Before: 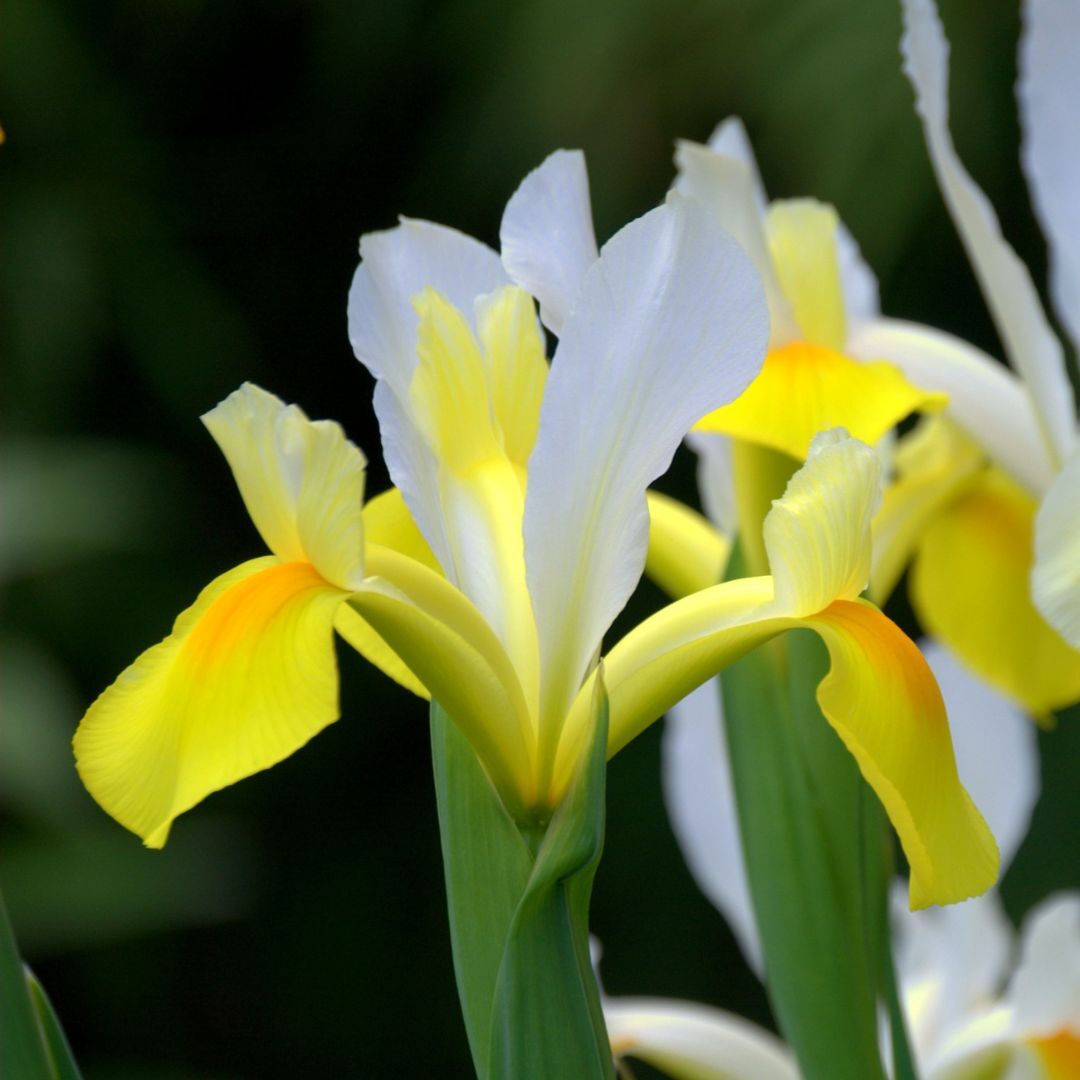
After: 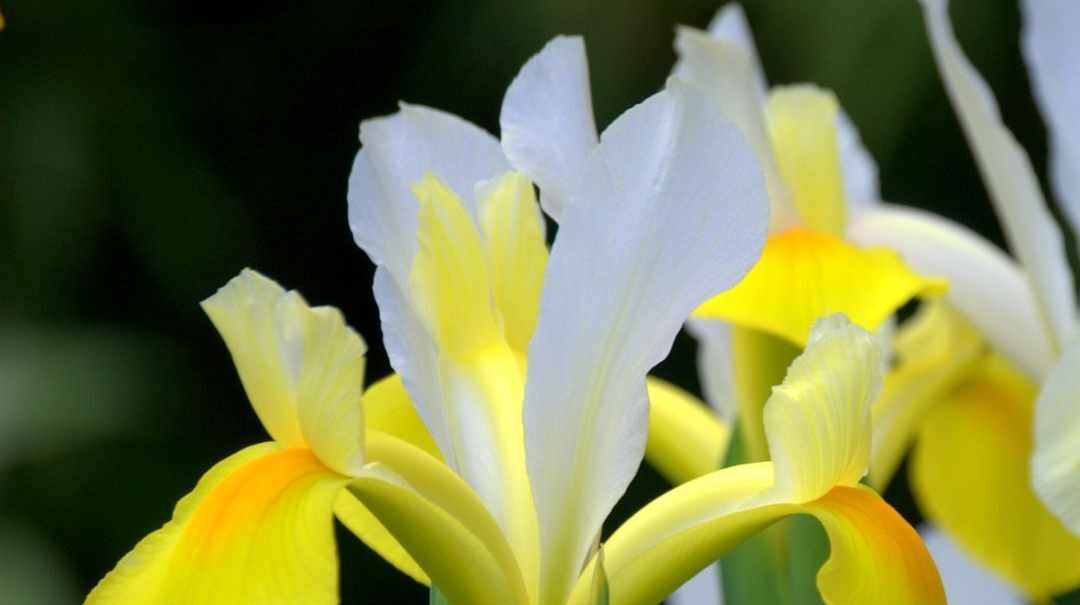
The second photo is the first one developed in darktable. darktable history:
tone equalizer: on, module defaults
crop and rotate: top 10.611%, bottom 33.326%
